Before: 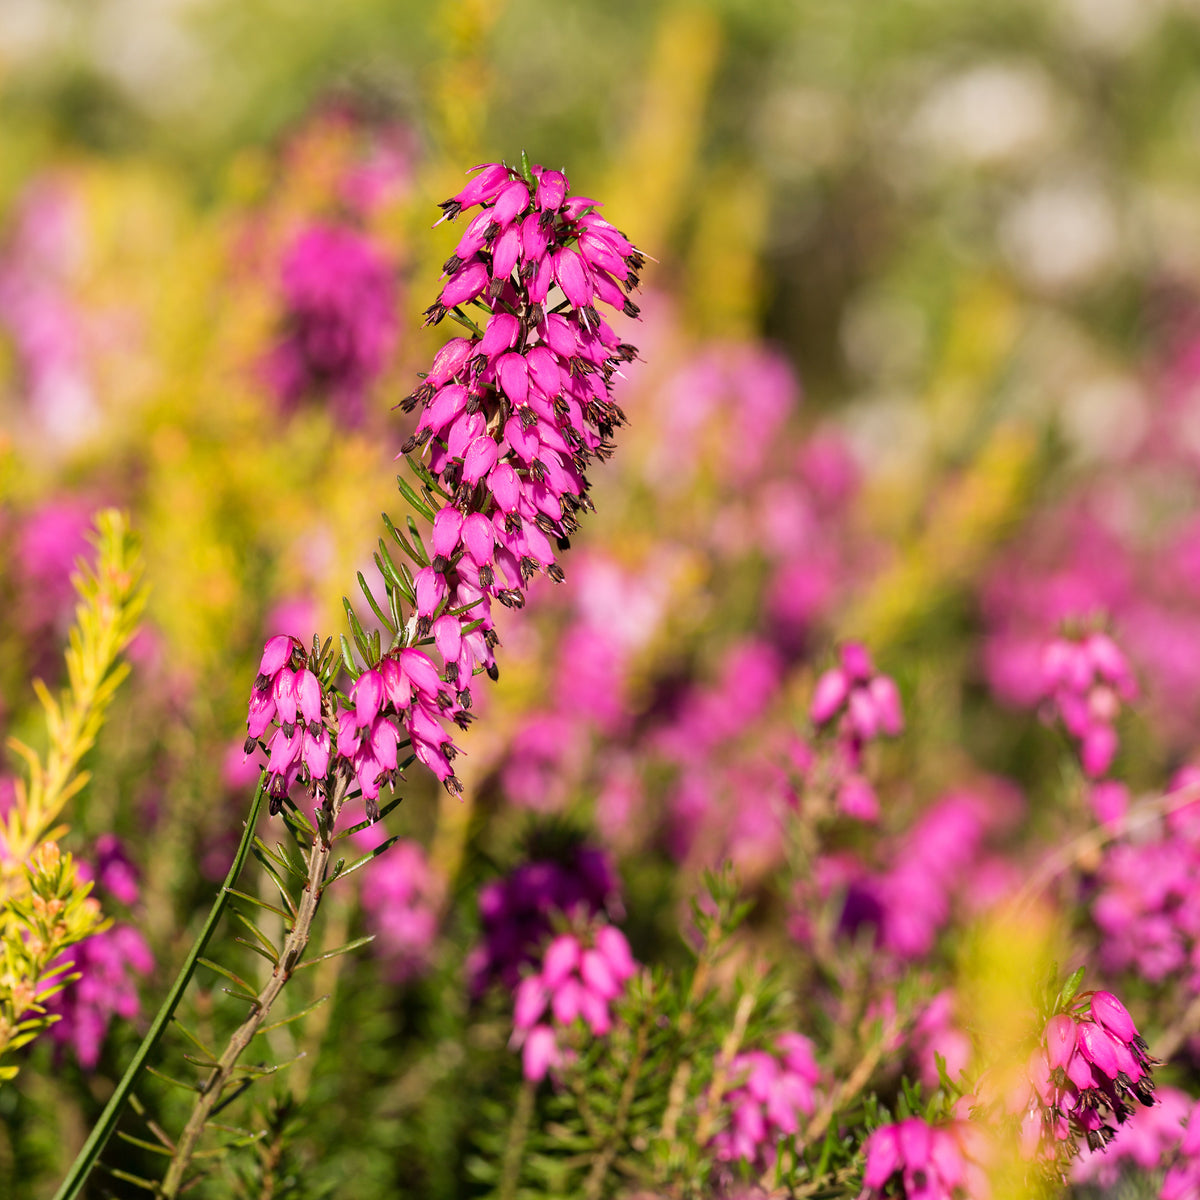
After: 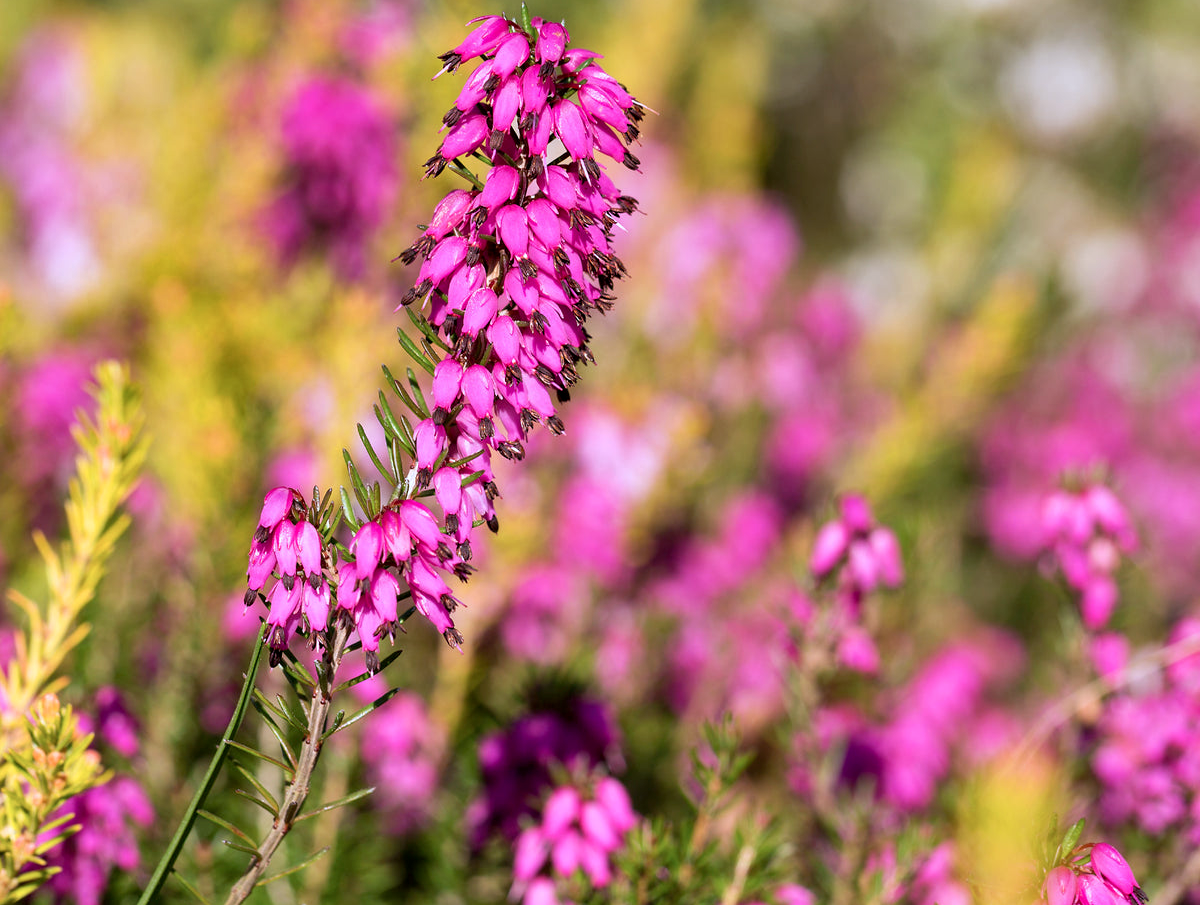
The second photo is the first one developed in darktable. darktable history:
crop and rotate: top 12.348%, bottom 12.204%
exposure: black level correction 0.003, exposure 0.148 EV, compensate highlight preservation false
color correction: highlights a* -1.94, highlights b* -18.1
shadows and highlights: low approximation 0.01, soften with gaussian
